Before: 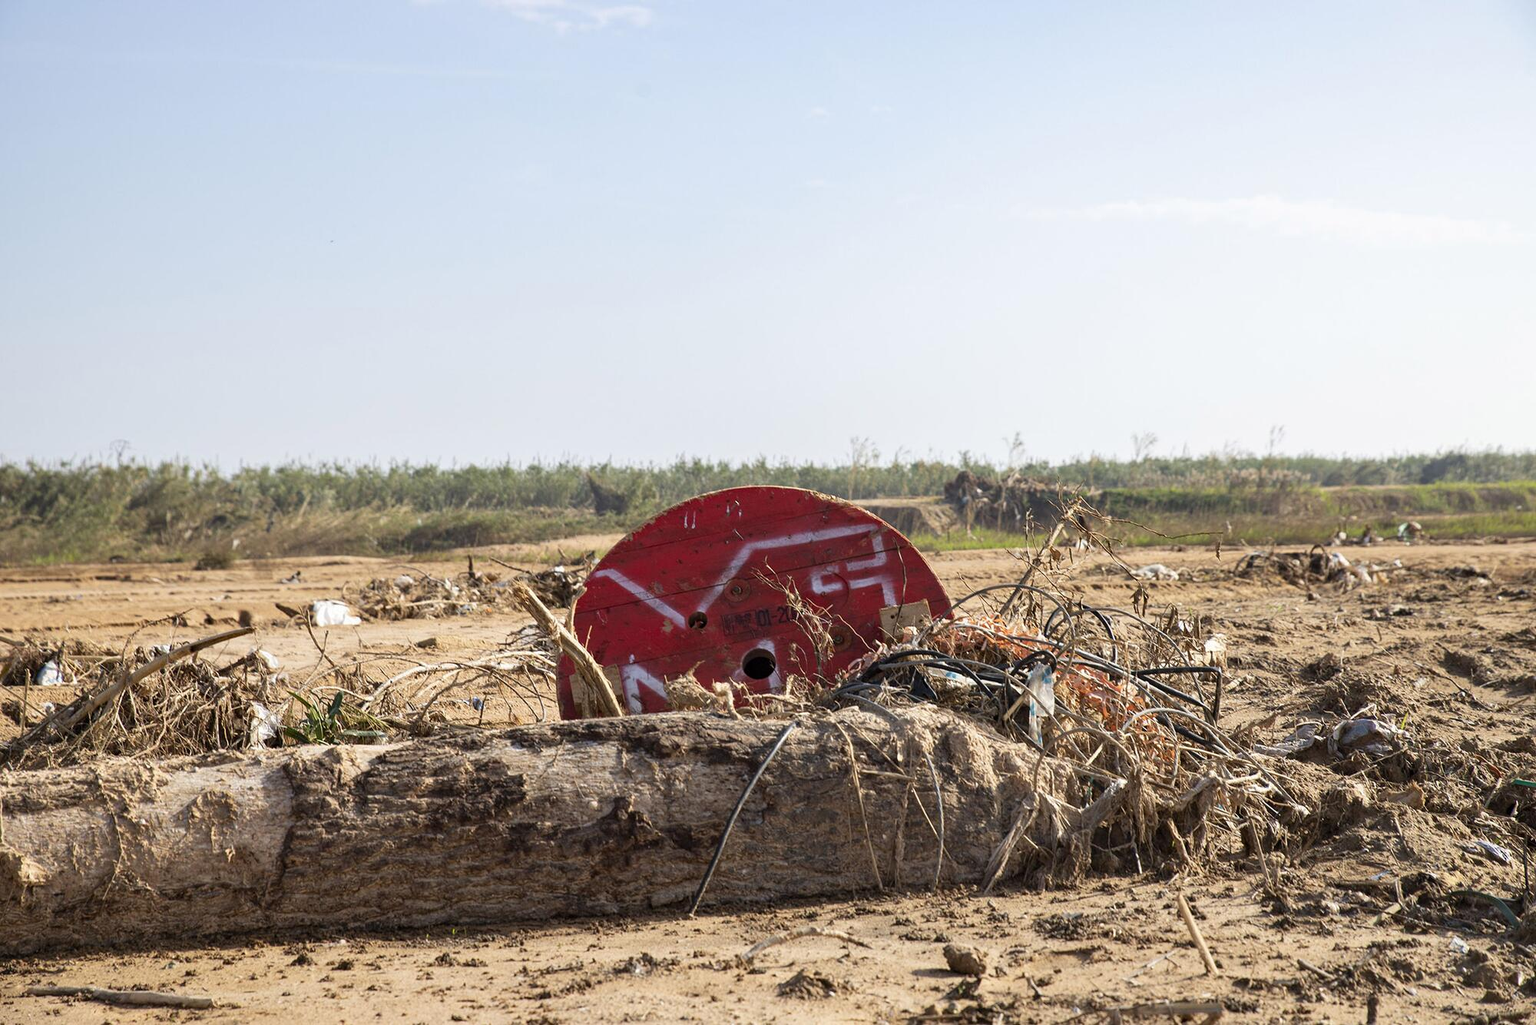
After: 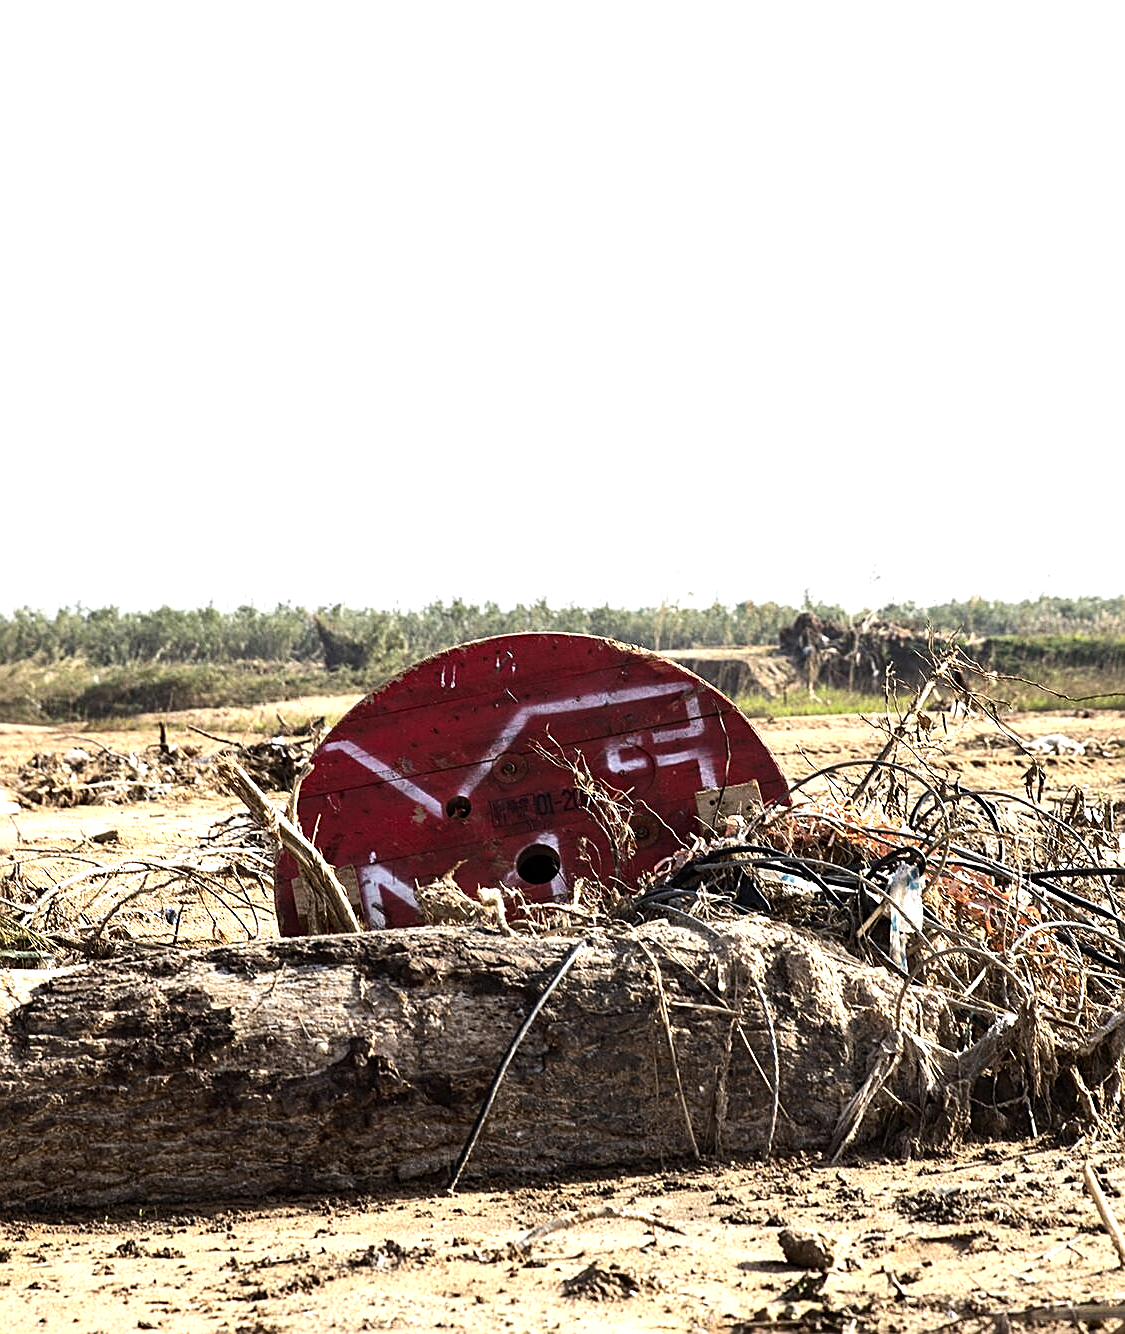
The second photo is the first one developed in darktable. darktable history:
sharpen: on, module defaults
crop and rotate: left 22.516%, right 21.234%
tone equalizer: -8 EV -1.08 EV, -7 EV -1.01 EV, -6 EV -0.867 EV, -5 EV -0.578 EV, -3 EV 0.578 EV, -2 EV 0.867 EV, -1 EV 1.01 EV, +0 EV 1.08 EV, edges refinement/feathering 500, mask exposure compensation -1.57 EV, preserve details no
